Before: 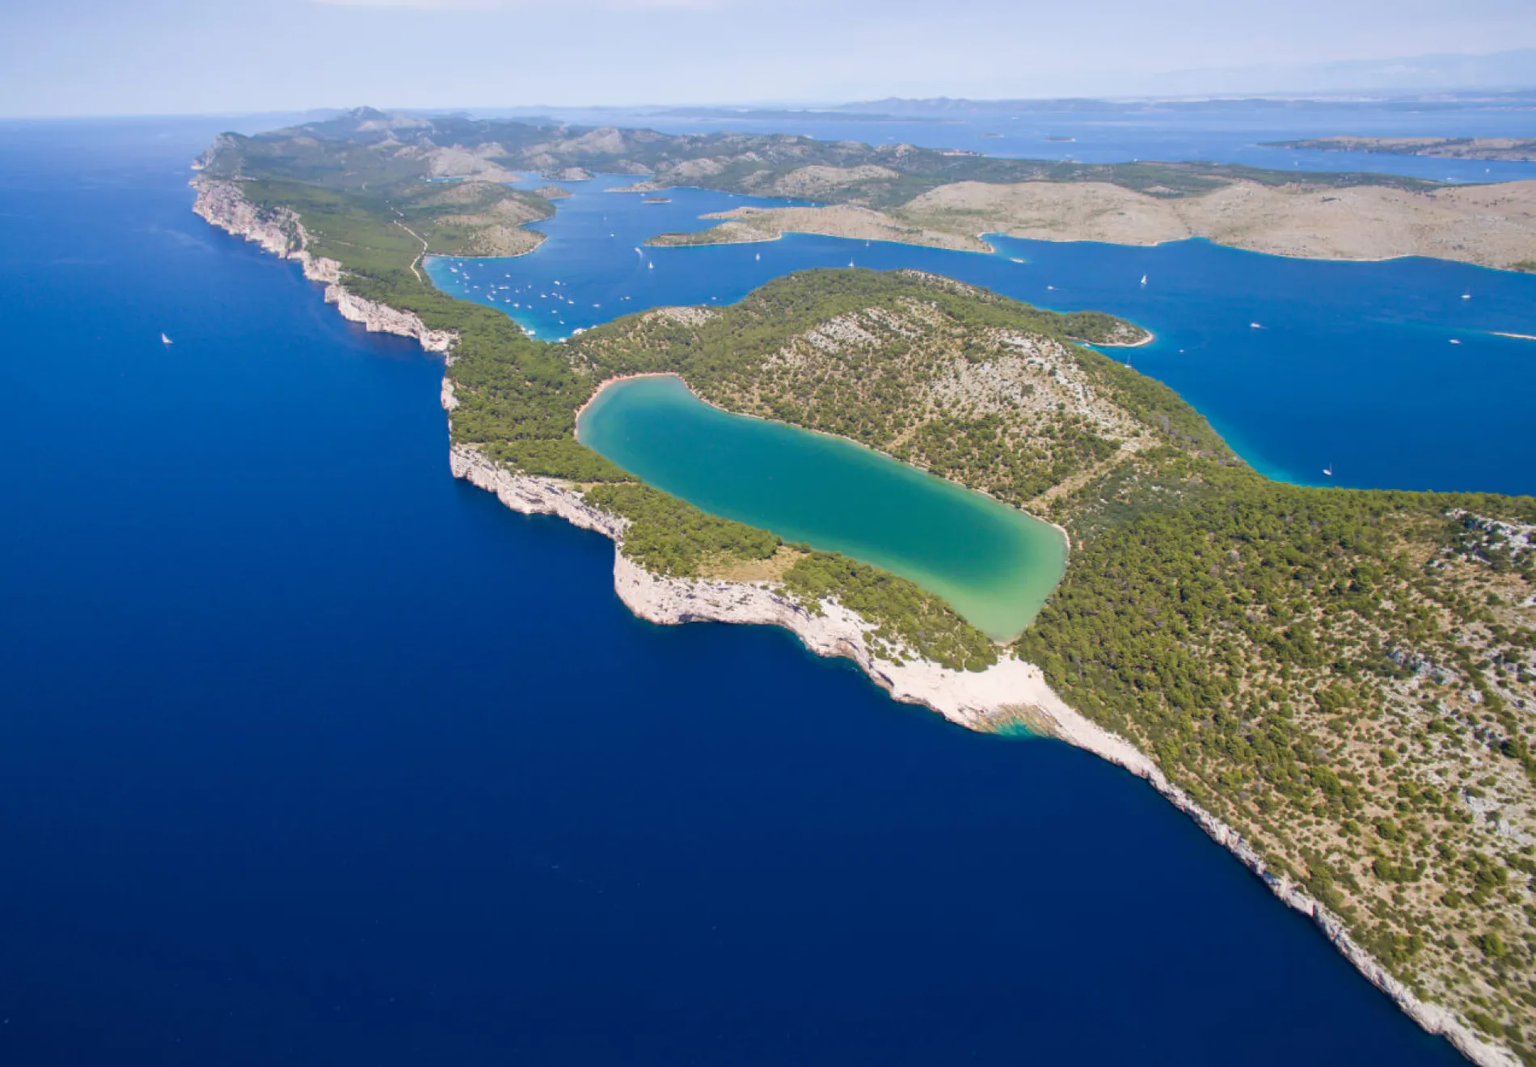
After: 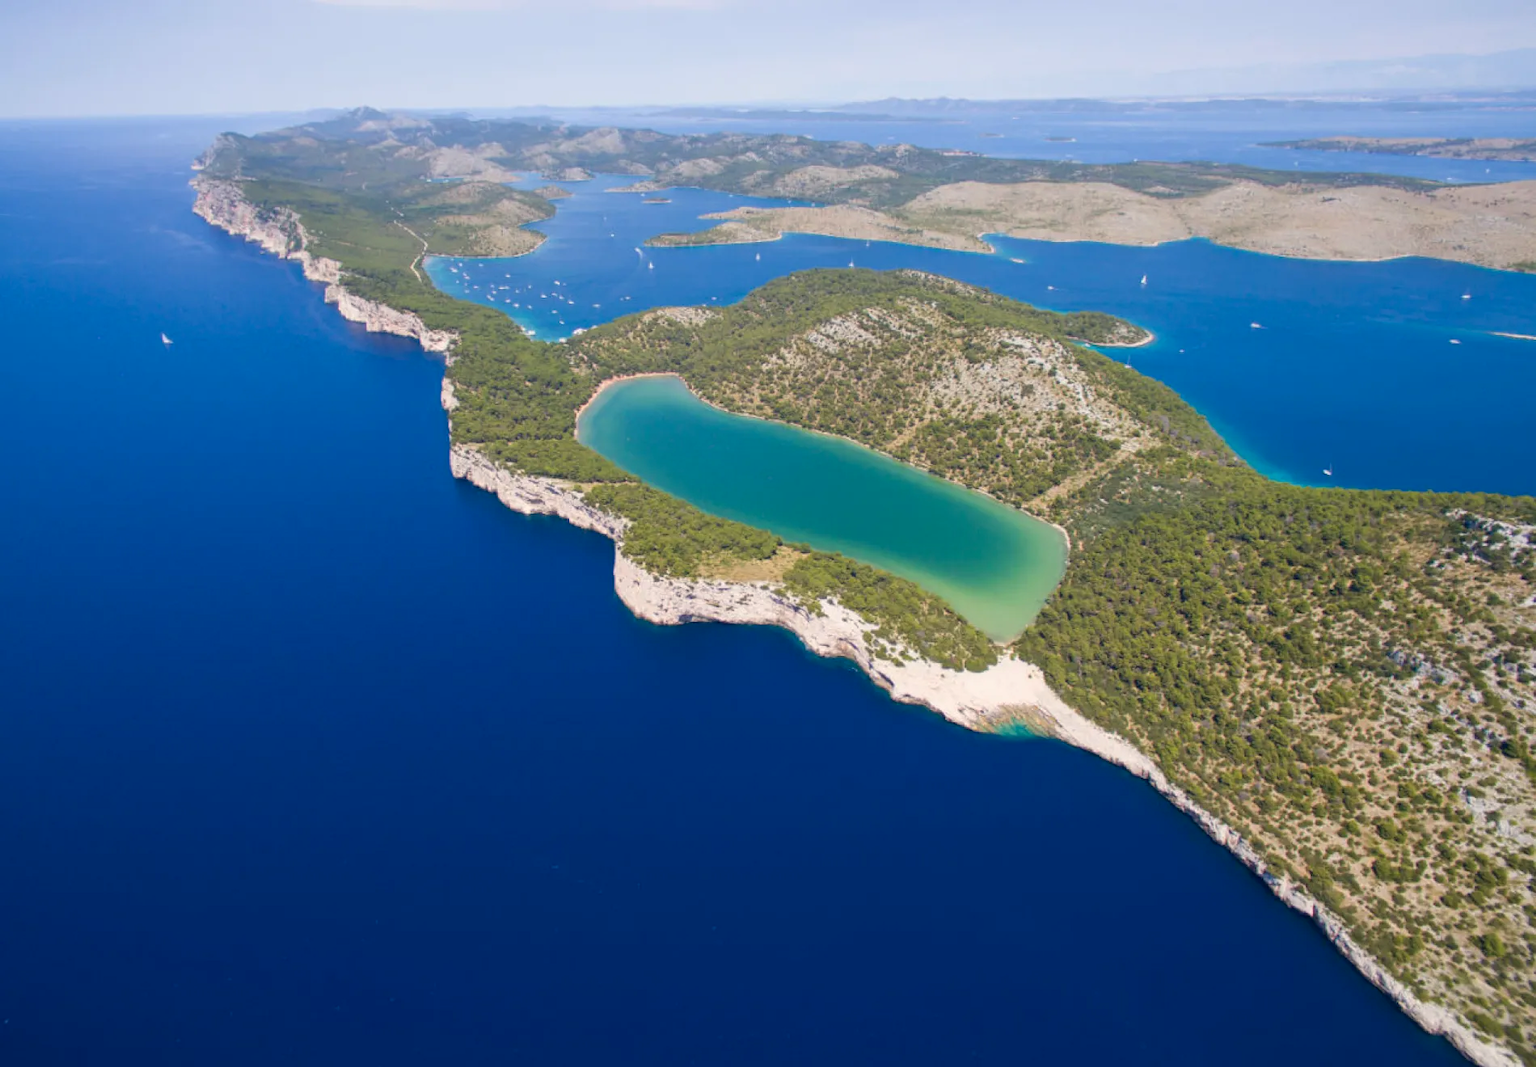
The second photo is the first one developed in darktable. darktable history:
color correction: highlights a* 0.466, highlights b* 2.67, shadows a* -0.792, shadows b* -4.06
